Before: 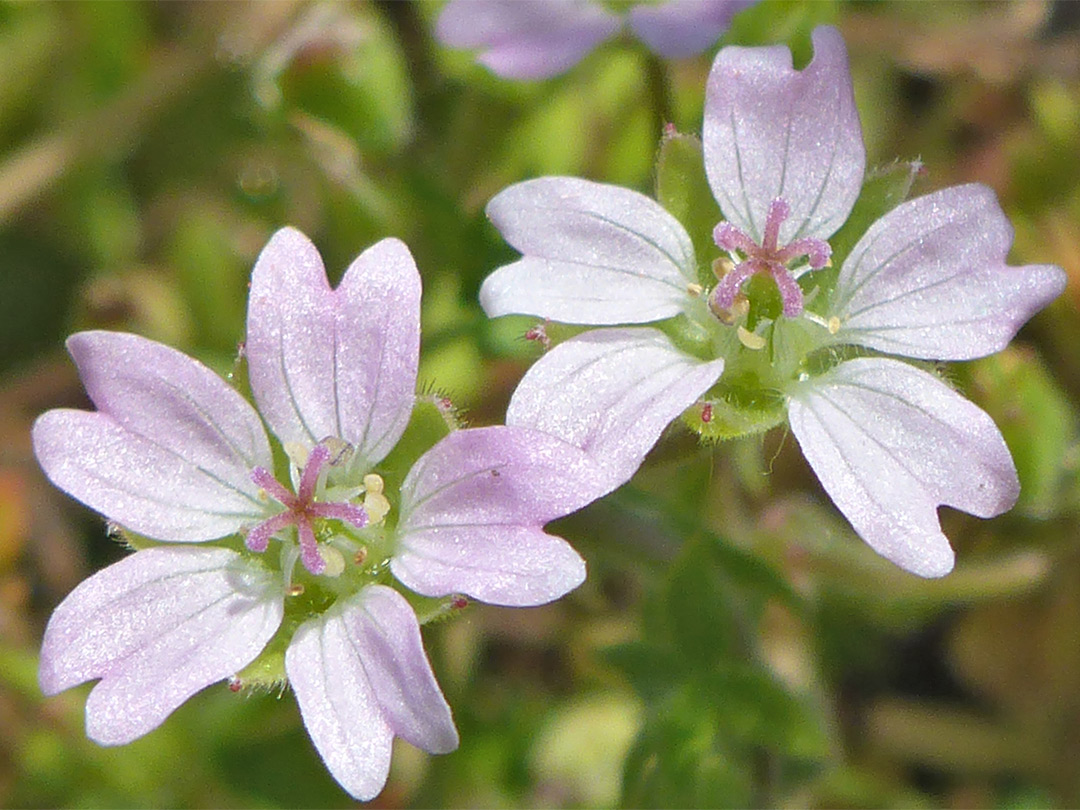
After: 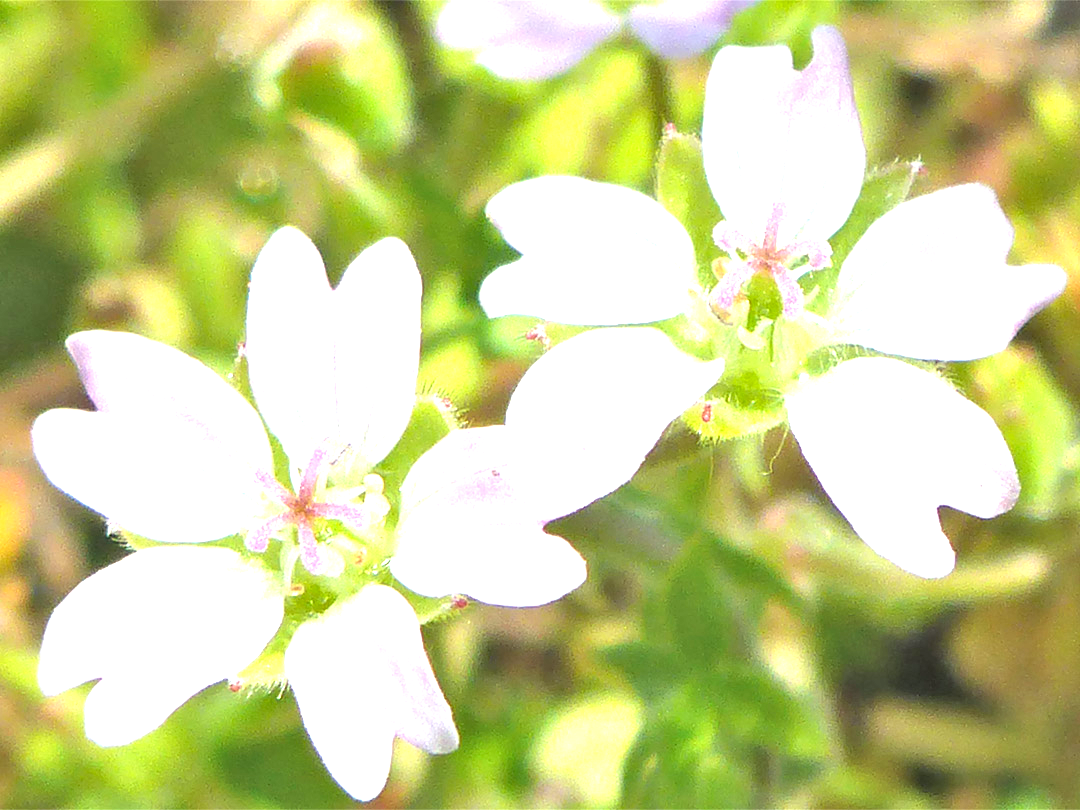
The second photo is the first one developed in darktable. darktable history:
color correction: highlights a* -4.81, highlights b* 5.06, saturation 0.973
exposure: black level correction 0.001, exposure 1.735 EV, compensate exposure bias true, compensate highlight preservation false
